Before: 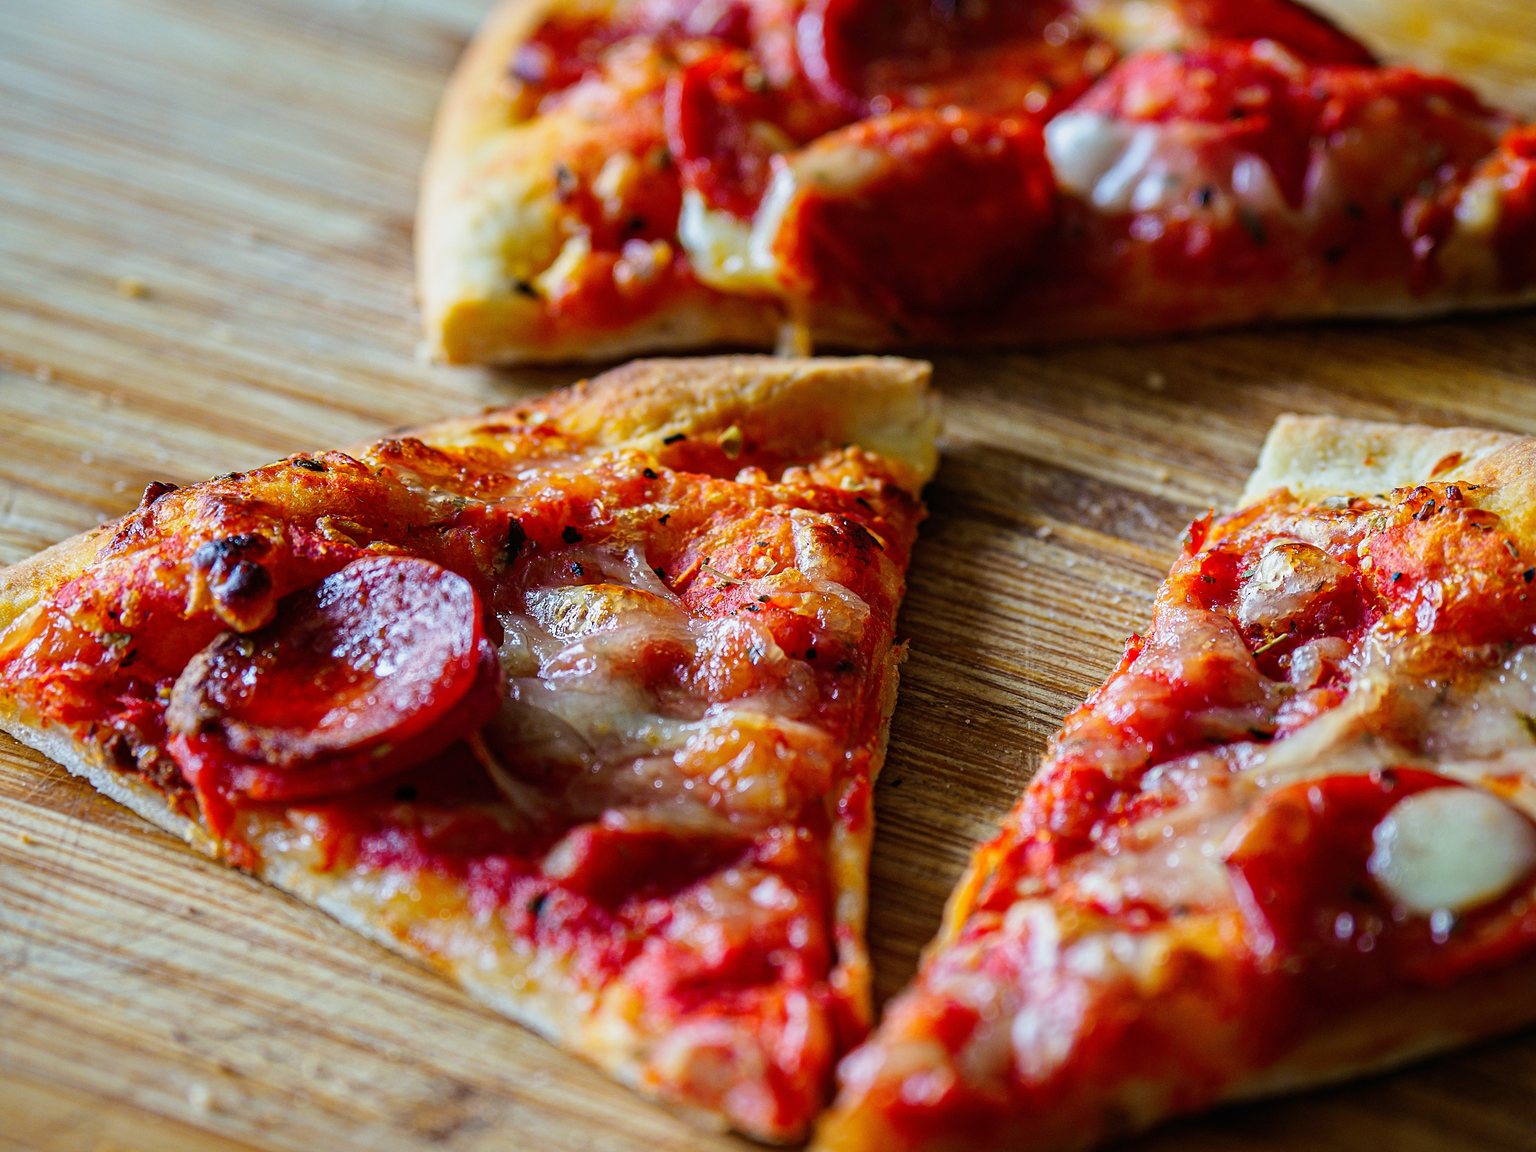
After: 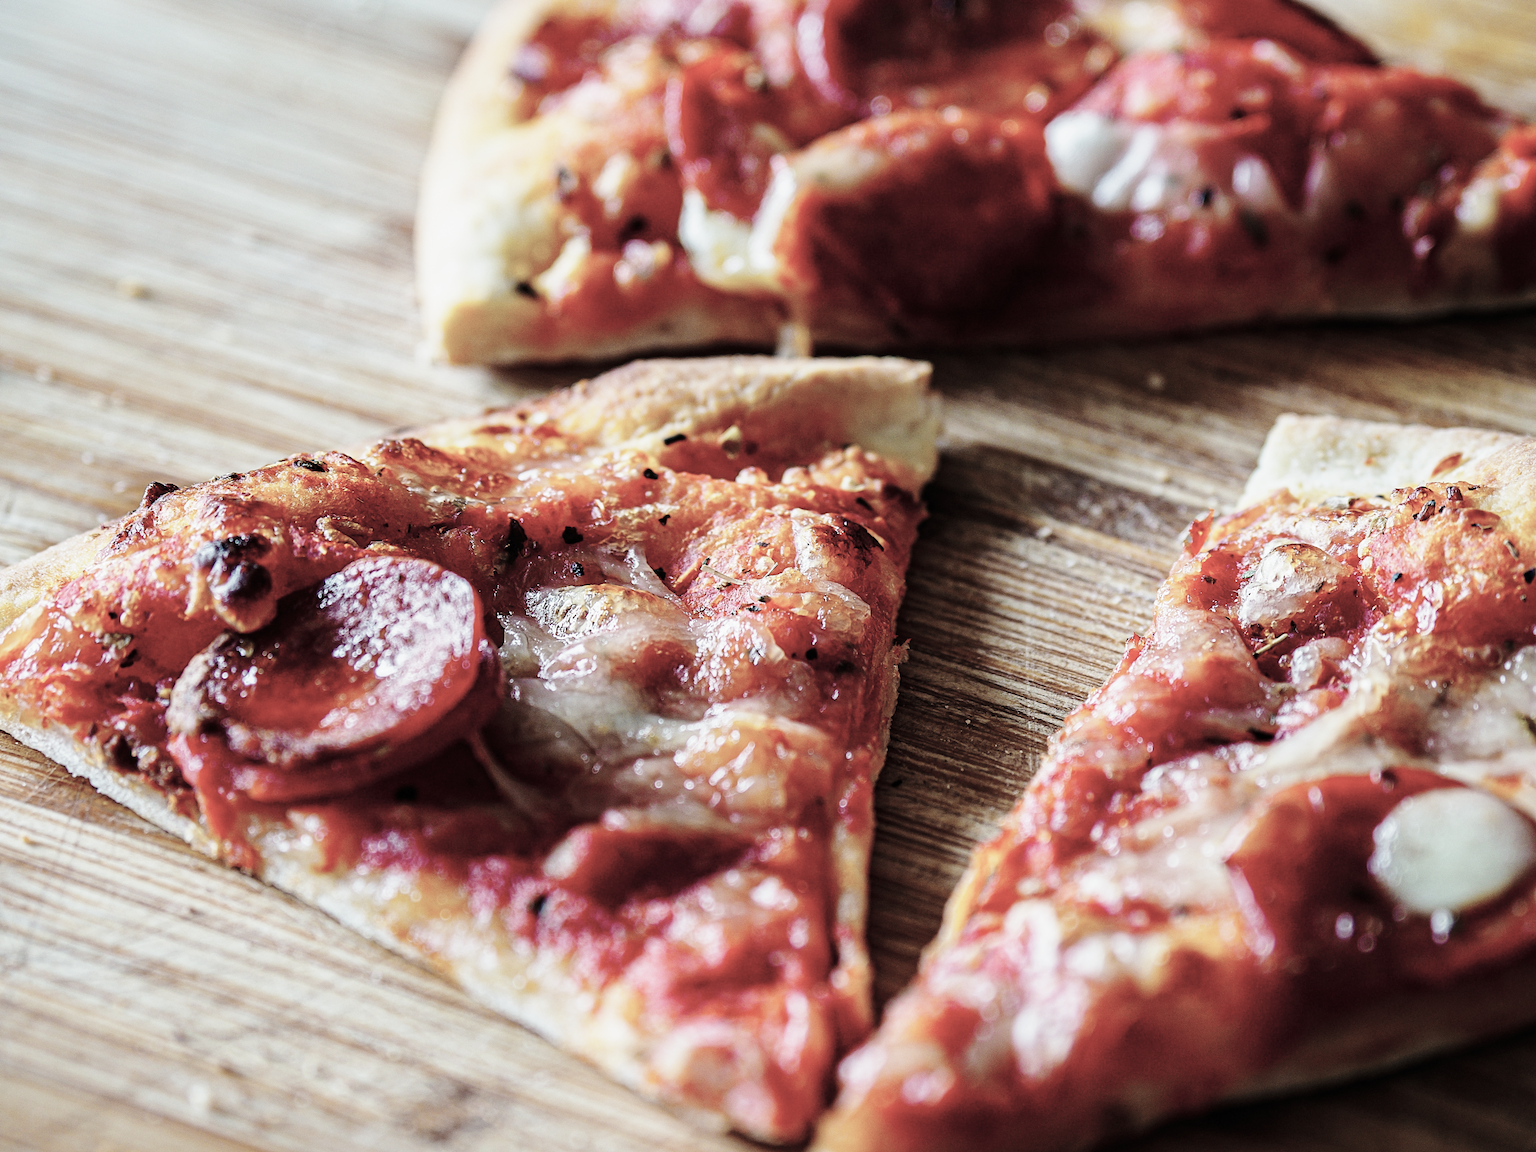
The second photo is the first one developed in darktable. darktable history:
color contrast: blue-yellow contrast 0.7
exposure: exposure -0.157 EV, compensate highlight preservation false
base curve: curves: ch0 [(0, 0) (0.028, 0.03) (0.121, 0.232) (0.46, 0.748) (0.859, 0.968) (1, 1)], preserve colors none
color zones: curves: ch1 [(0, 0.292) (0.001, 0.292) (0.2, 0.264) (0.4, 0.248) (0.6, 0.248) (0.8, 0.264) (0.999, 0.292) (1, 0.292)]
